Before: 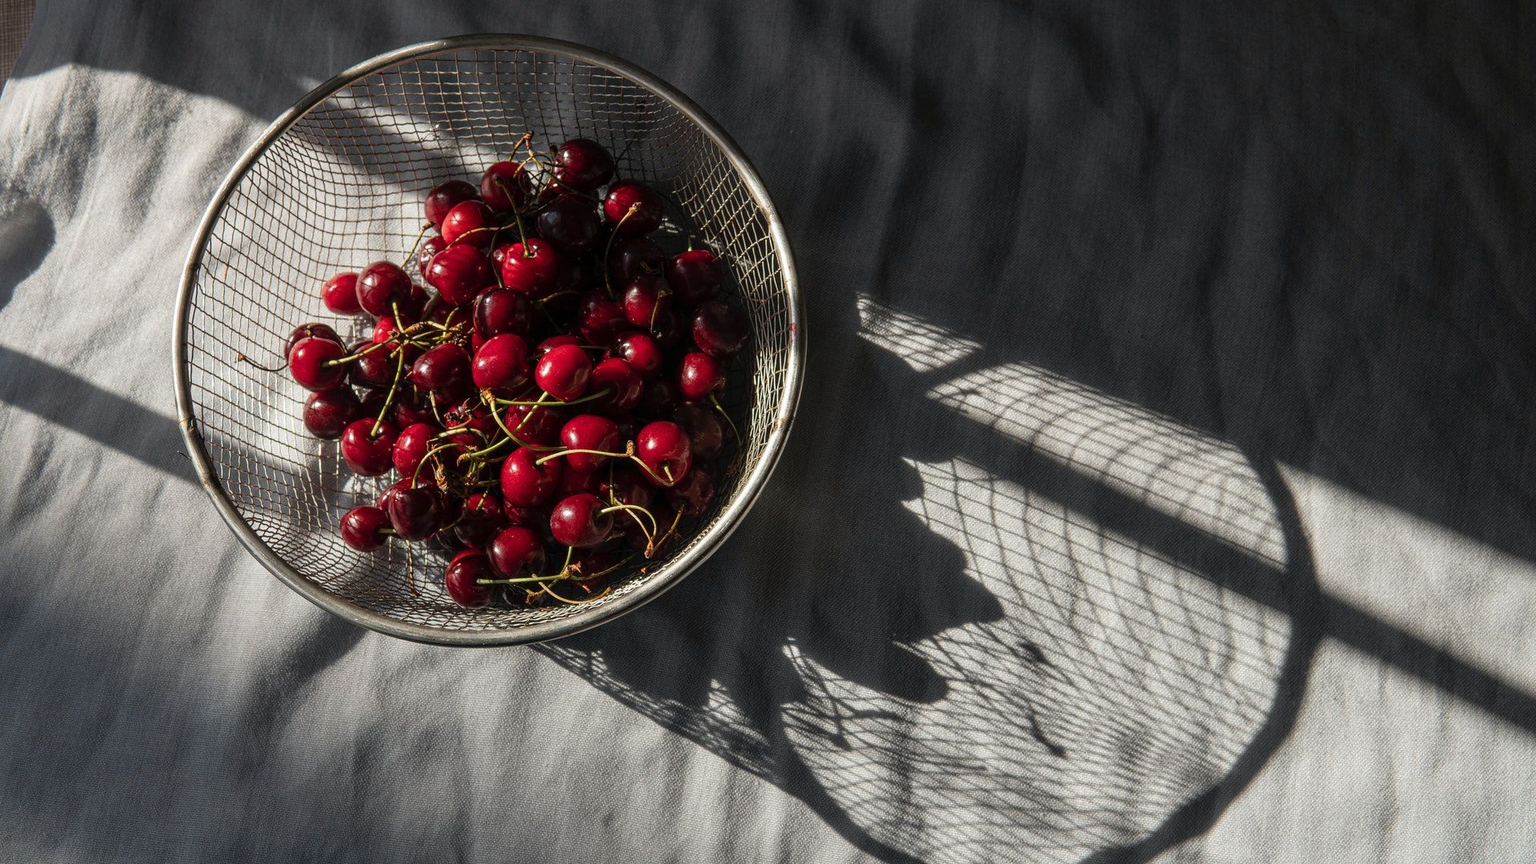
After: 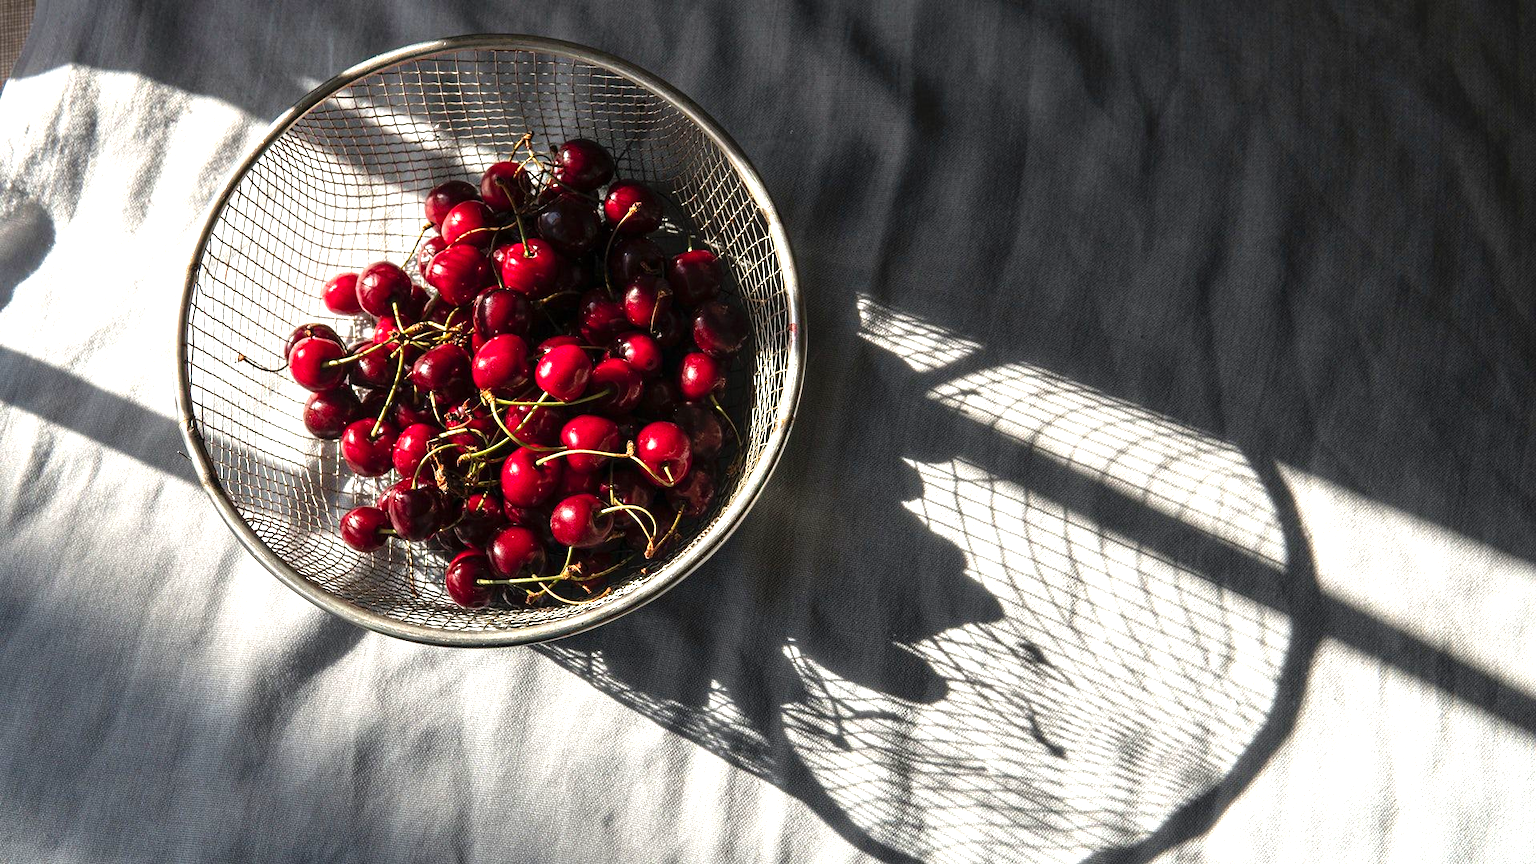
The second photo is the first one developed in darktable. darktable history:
levels: gray 50.86%, levels [0, 0.352, 0.703]
